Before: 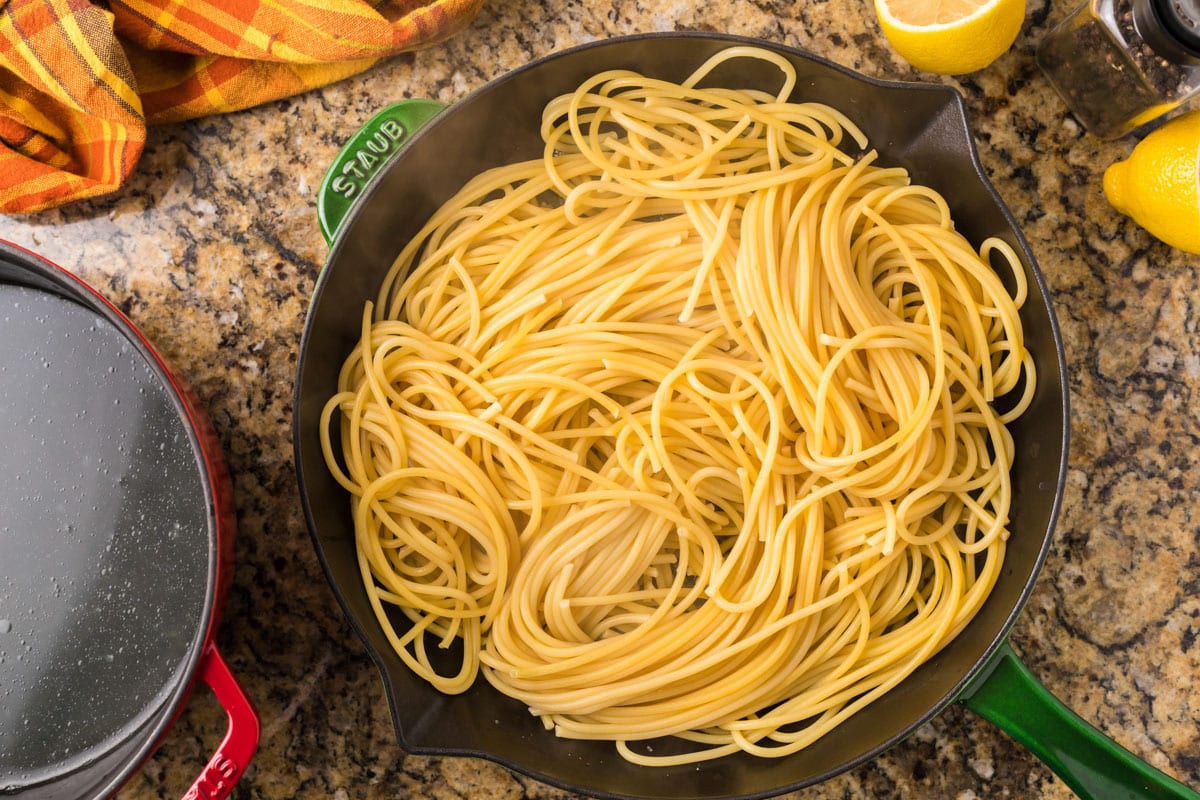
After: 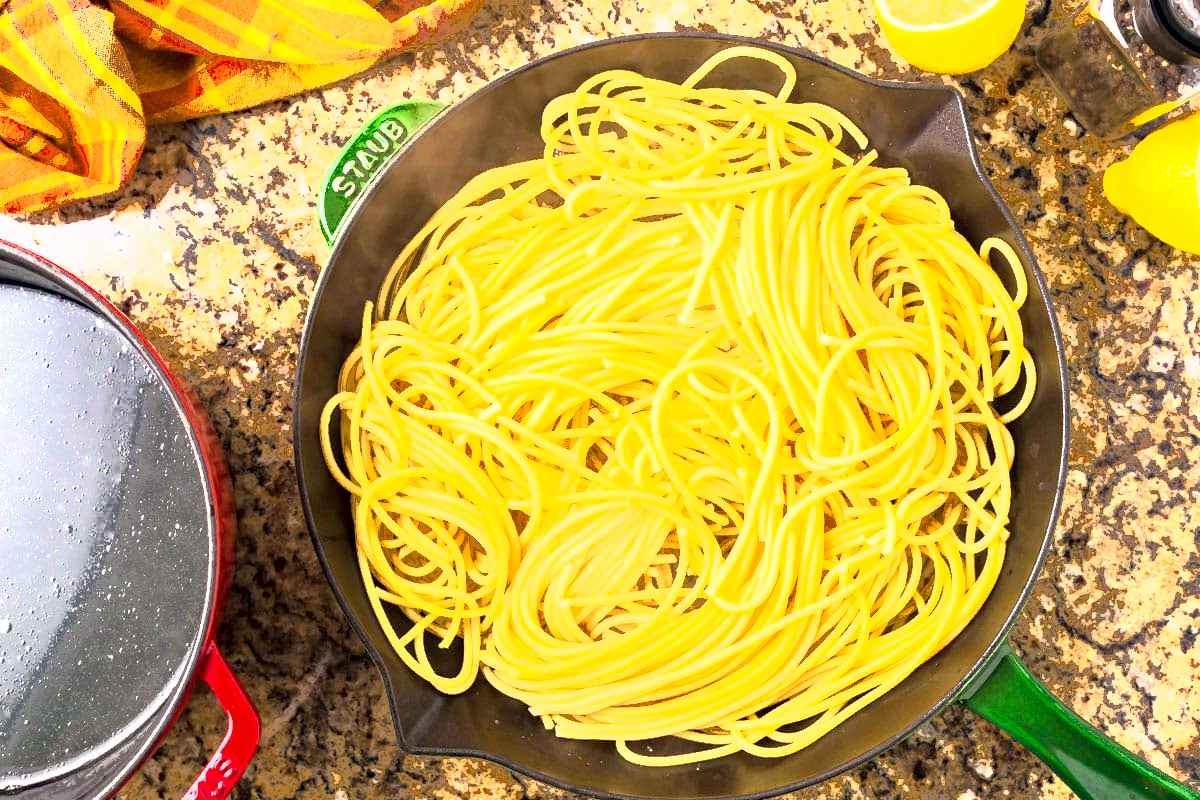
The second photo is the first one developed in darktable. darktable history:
exposure: black level correction 0.001, exposure 1.646 EV, compensate exposure bias true, compensate highlight preservation false
haze removal: compatibility mode true, adaptive false
fill light: exposure -0.73 EV, center 0.69, width 2.2
